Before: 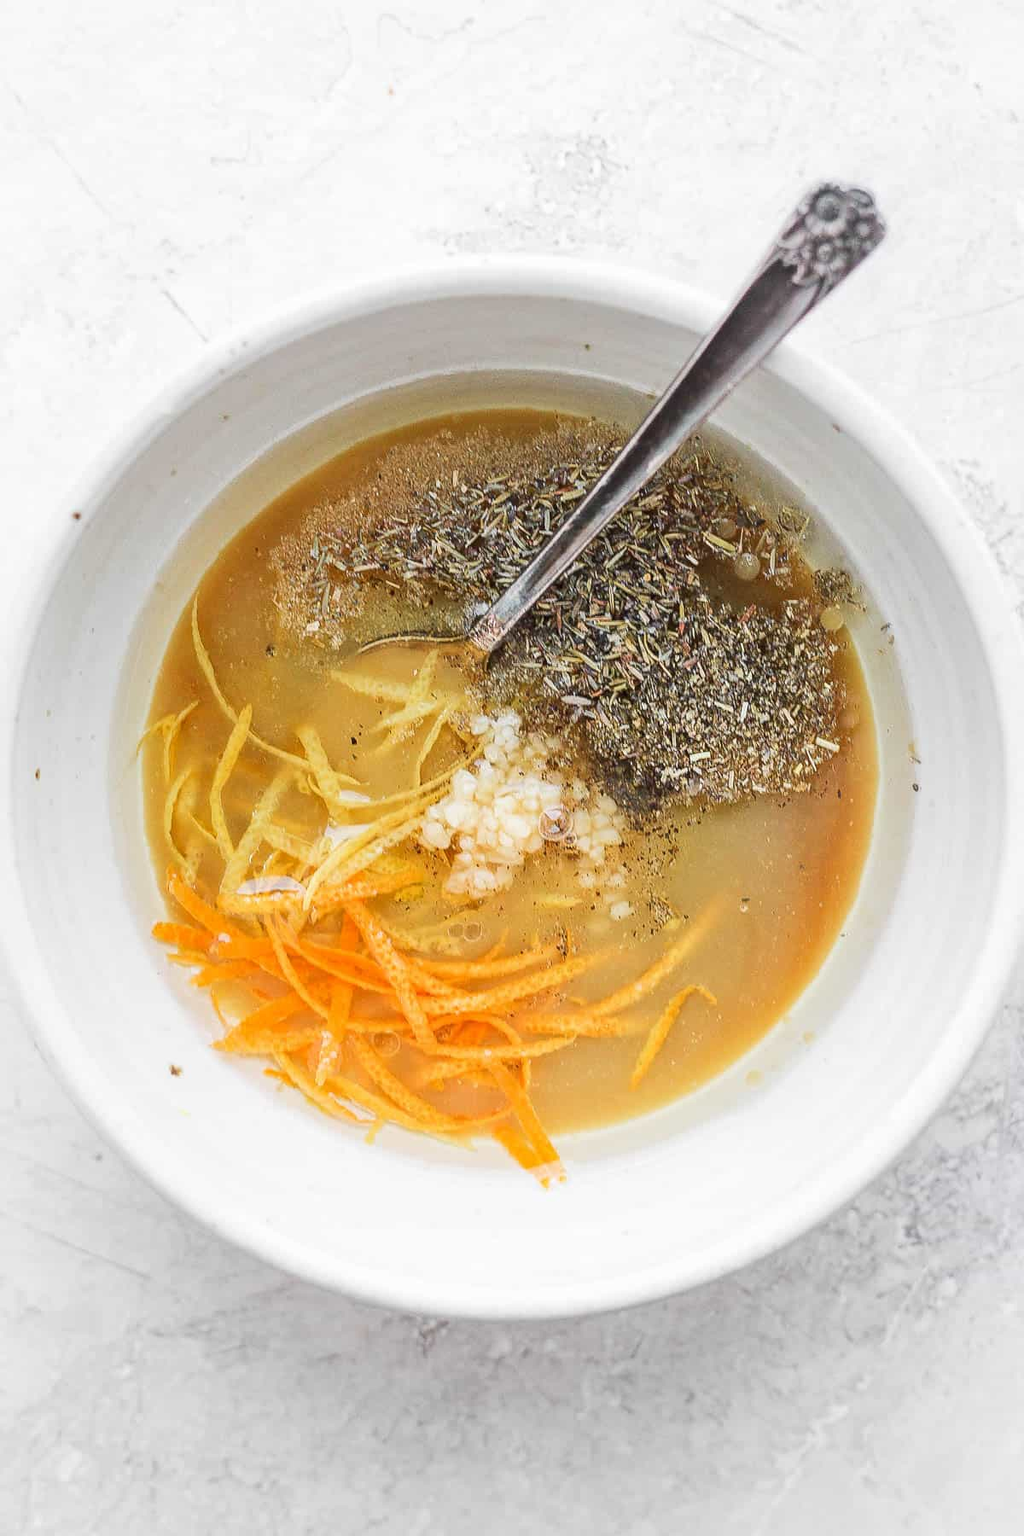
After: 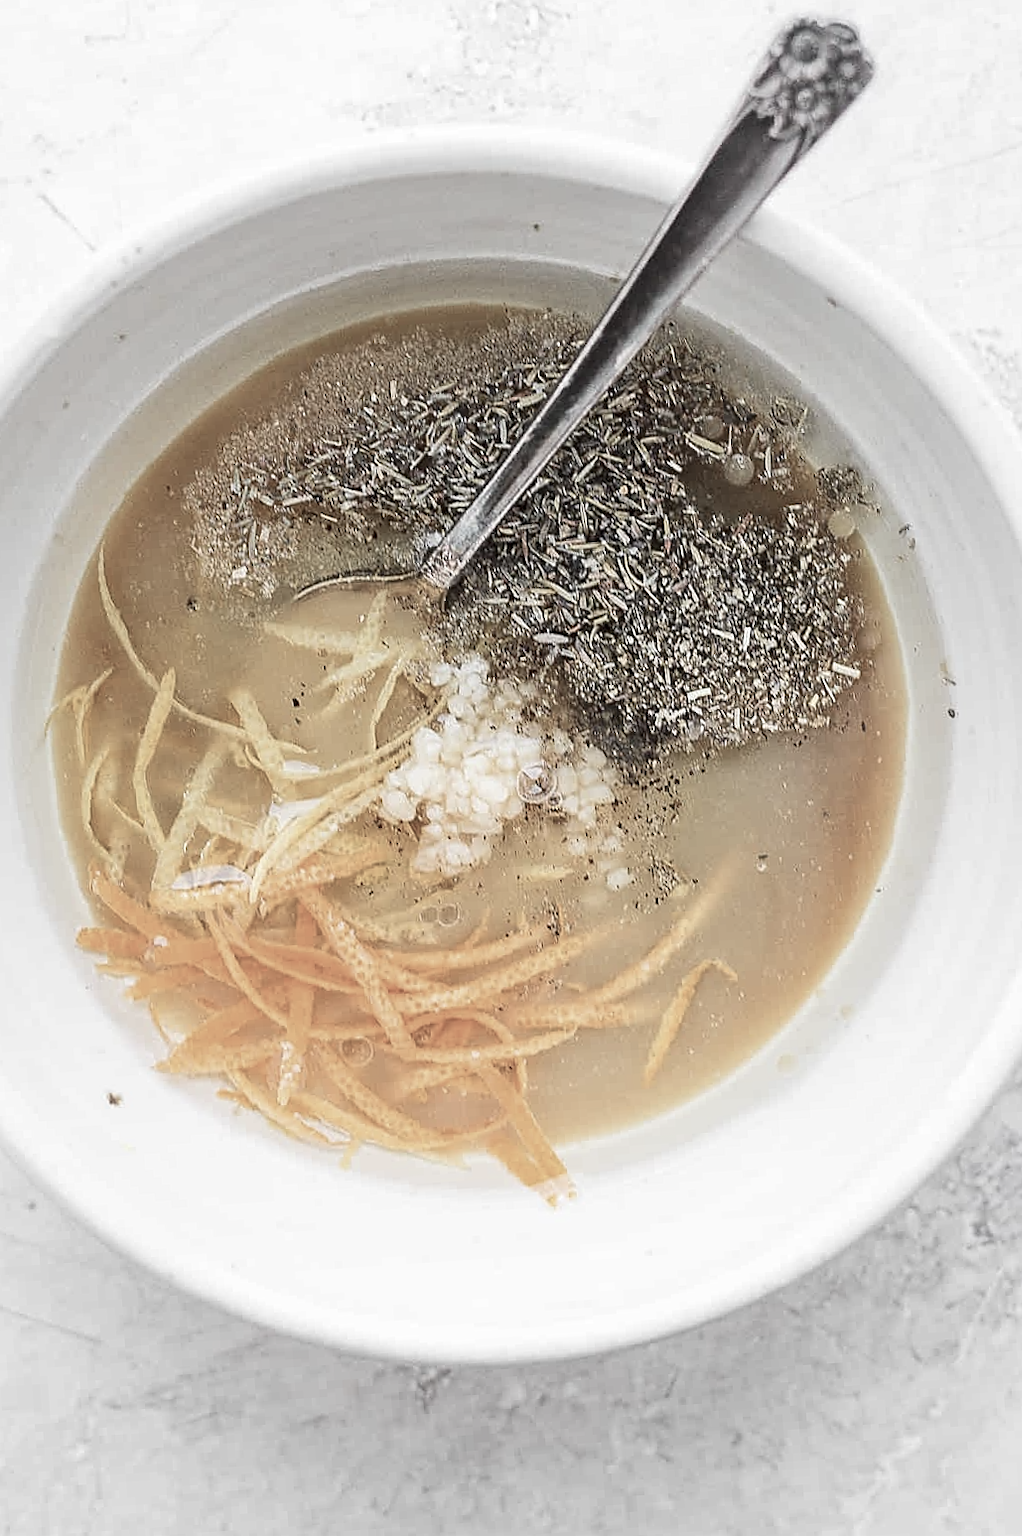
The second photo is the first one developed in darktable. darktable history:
contrast brightness saturation: contrast 0.064, brightness -0.008, saturation -0.237
crop and rotate: angle 3.81°, left 5.738%, top 5.684%
sharpen: on, module defaults
exposure: compensate exposure bias true, compensate highlight preservation false
color correction: highlights b* 0.044, saturation 0.513
